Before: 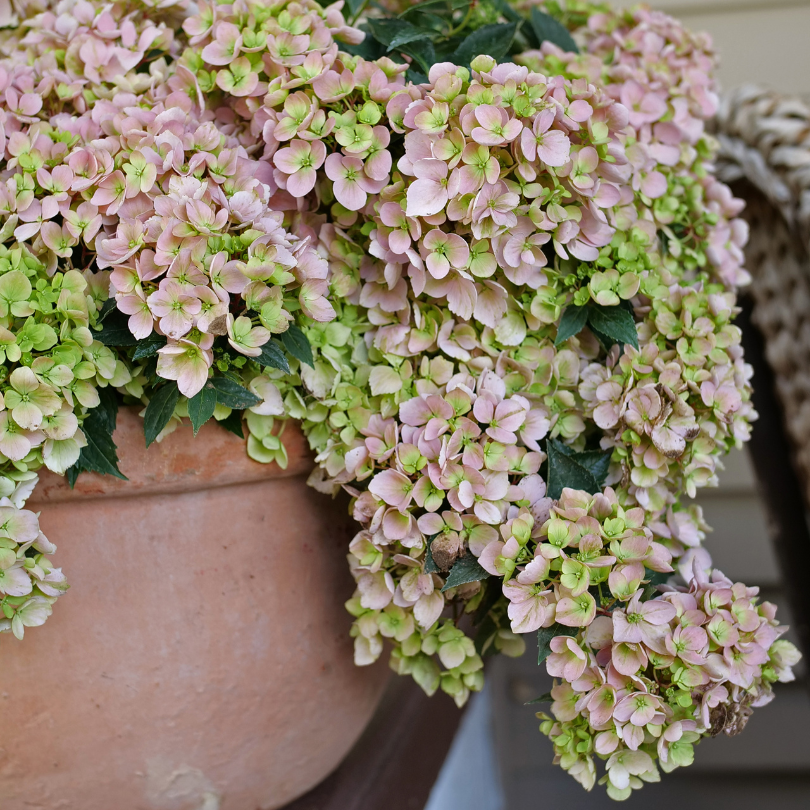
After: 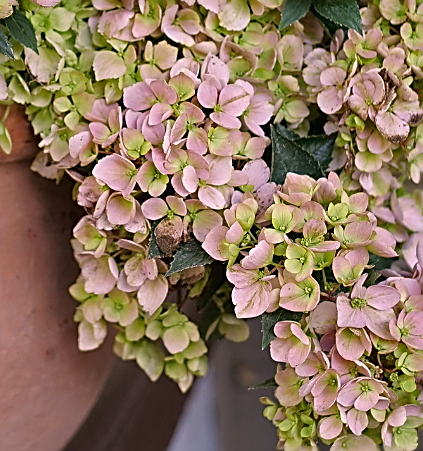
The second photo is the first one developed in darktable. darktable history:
crop: left 34.122%, top 38.908%, right 13.609%, bottom 5.395%
color correction: highlights a* 12.29, highlights b* 5.4
sharpen: amount 0.999
local contrast: mode bilateral grid, contrast 100, coarseness 100, detail 91%, midtone range 0.2
